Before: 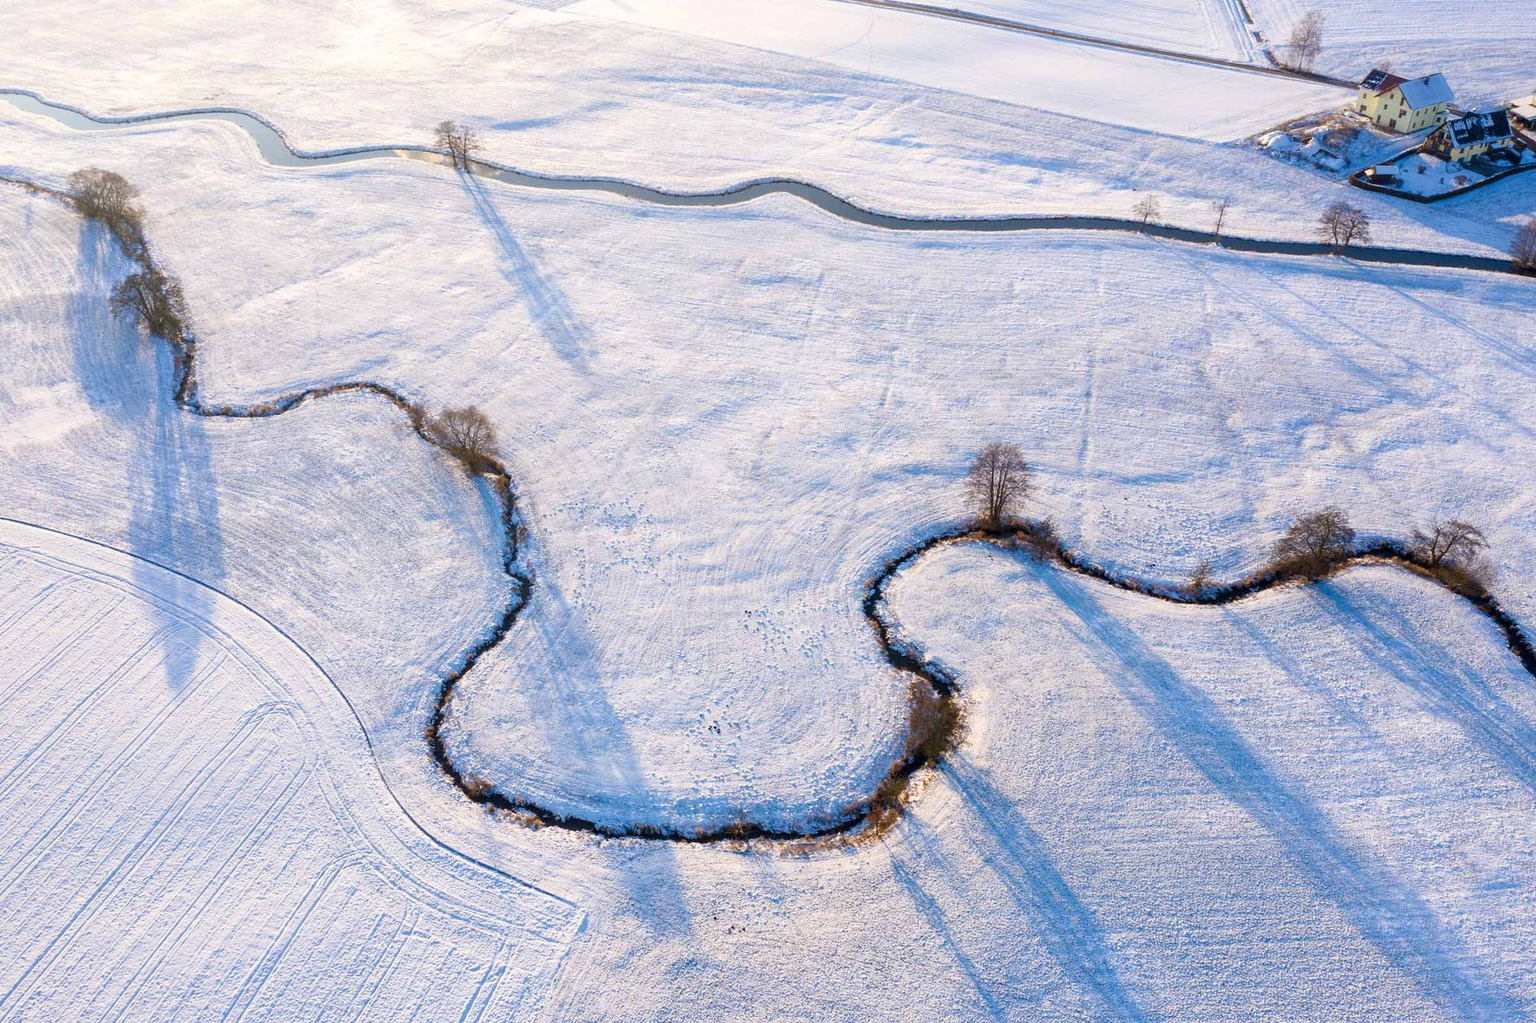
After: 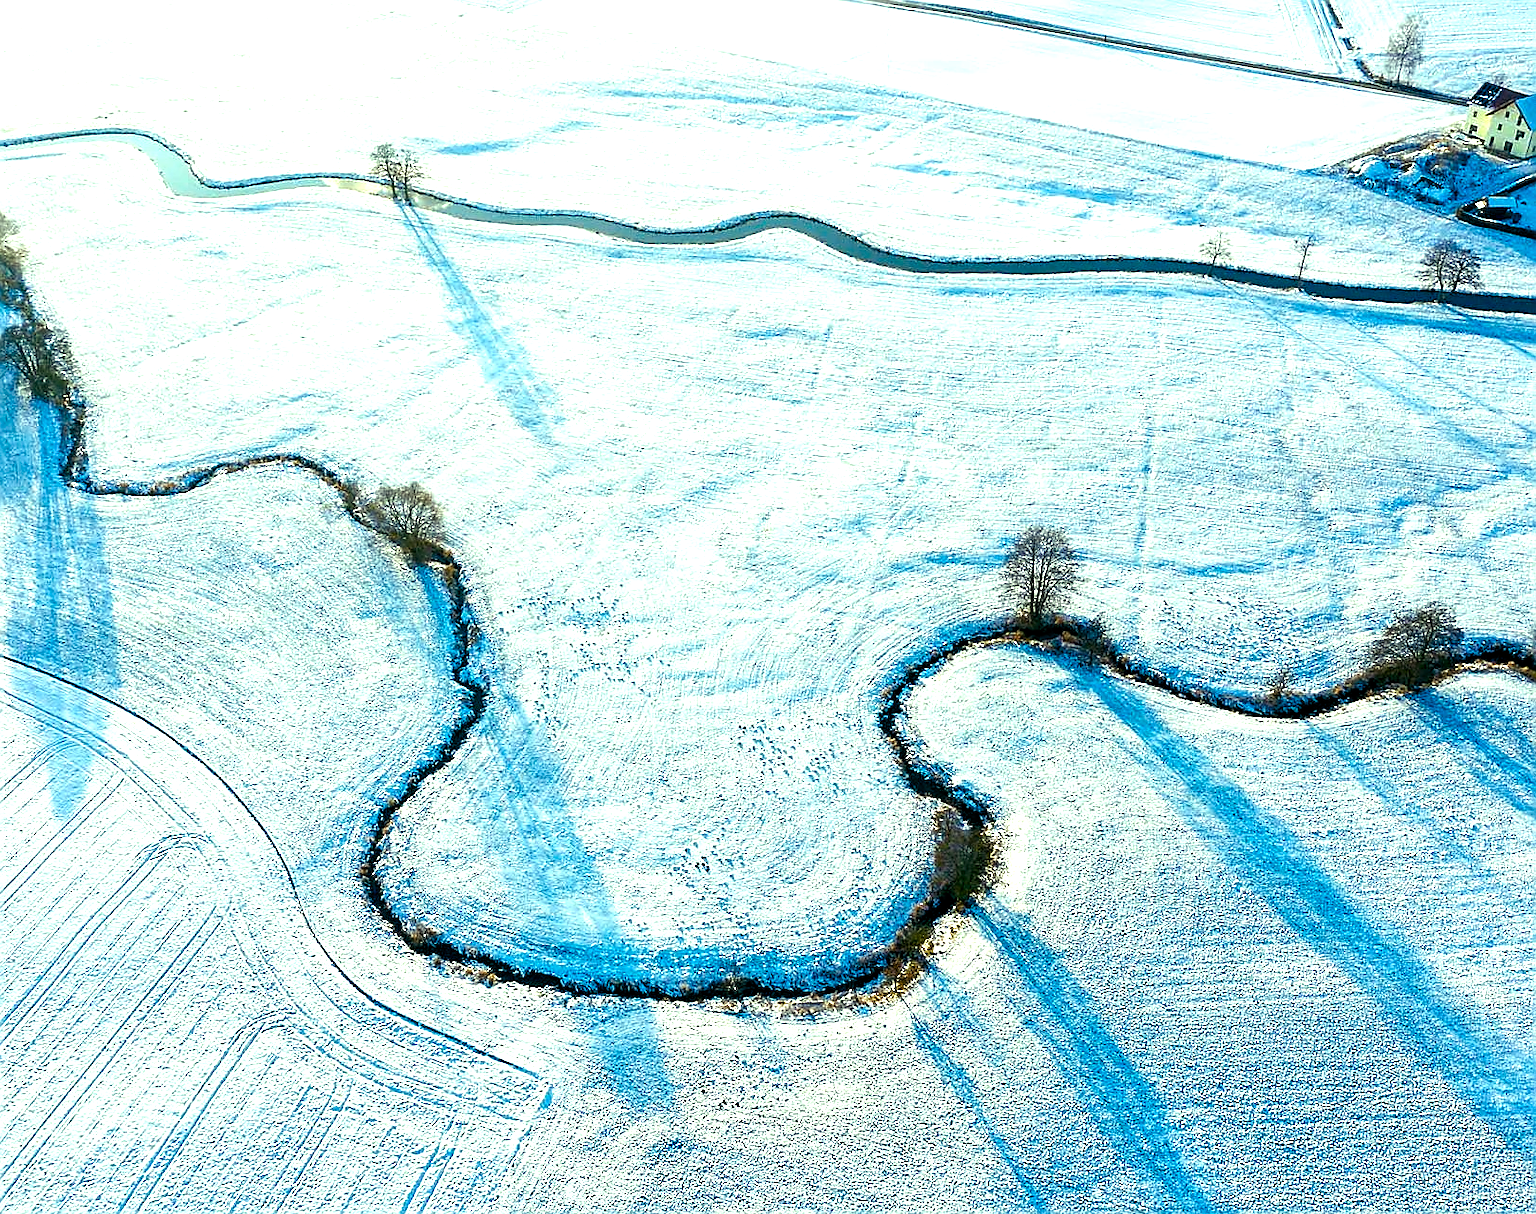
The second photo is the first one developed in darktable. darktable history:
crop: left 8.026%, right 7.374%
sharpen: radius 1.4, amount 1.25, threshold 0.7
color balance rgb: shadows lift › luminance -7.7%, shadows lift › chroma 2.13%, shadows lift › hue 165.27°, power › luminance -7.77%, power › chroma 1.1%, power › hue 215.88°, highlights gain › luminance 15.15%, highlights gain › chroma 7%, highlights gain › hue 125.57°, global offset › luminance -0.33%, global offset › chroma 0.11%, global offset › hue 165.27°, perceptual saturation grading › global saturation 24.42%, perceptual saturation grading › highlights -24.42%, perceptual saturation grading › mid-tones 24.42%, perceptual saturation grading › shadows 40%, perceptual brilliance grading › global brilliance -5%, perceptual brilliance grading › highlights 24.42%, perceptual brilliance grading › mid-tones 7%, perceptual brilliance grading › shadows -5%
